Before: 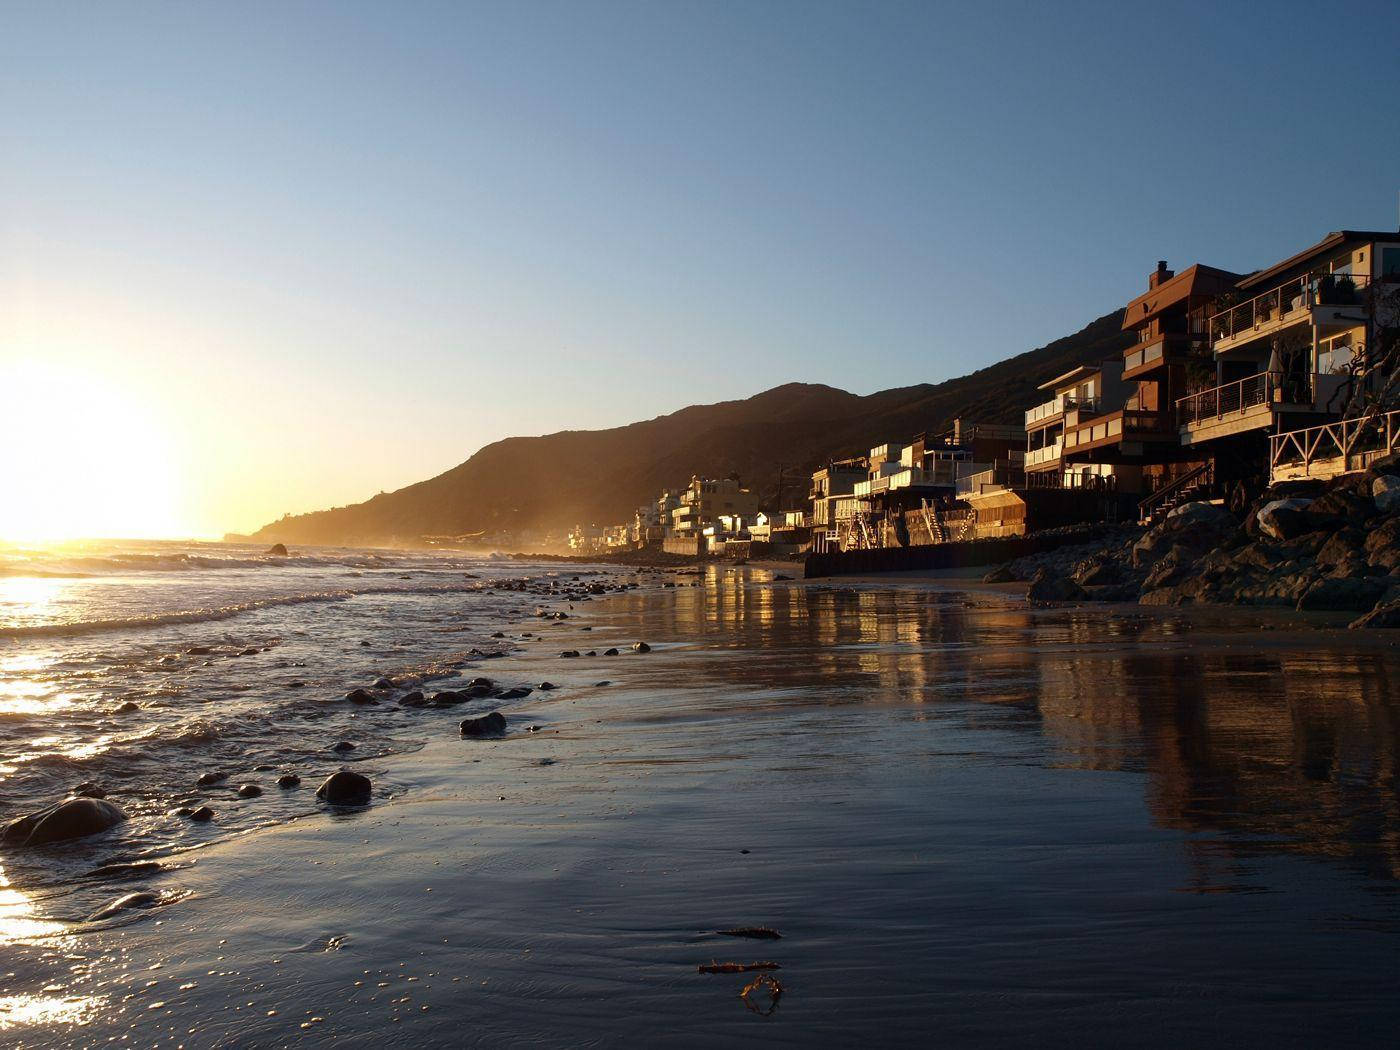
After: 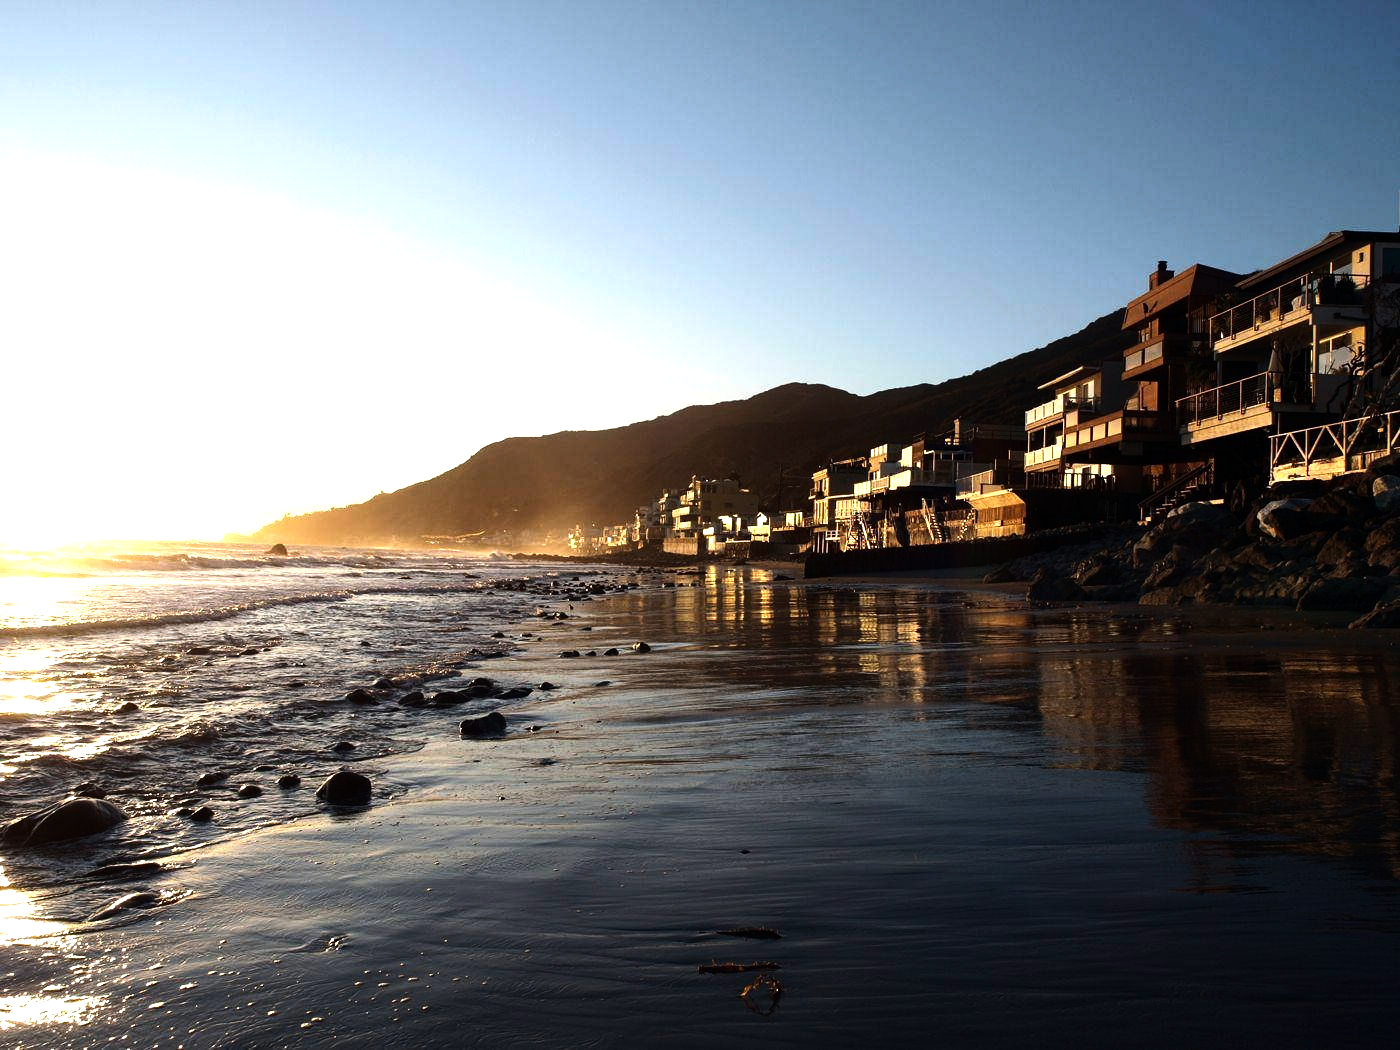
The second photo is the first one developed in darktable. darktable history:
tone equalizer: -8 EV -1.05 EV, -7 EV -0.994 EV, -6 EV -0.872 EV, -5 EV -0.539 EV, -3 EV 0.589 EV, -2 EV 0.856 EV, -1 EV 0.99 EV, +0 EV 1.06 EV, edges refinement/feathering 500, mask exposure compensation -1.57 EV, preserve details no
